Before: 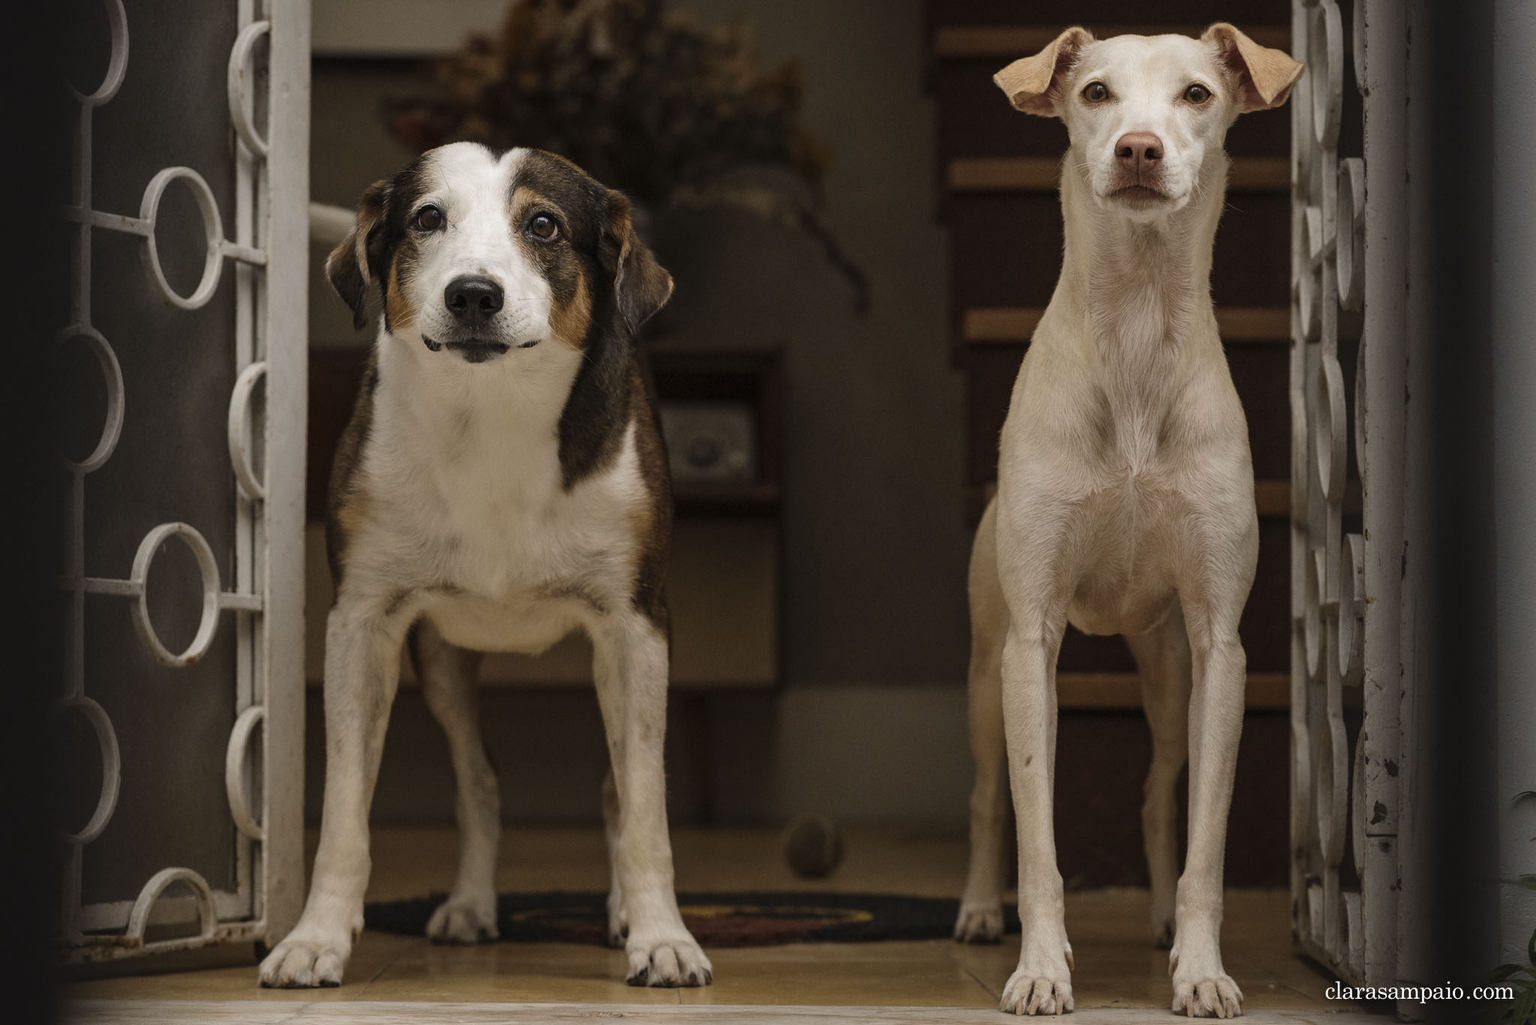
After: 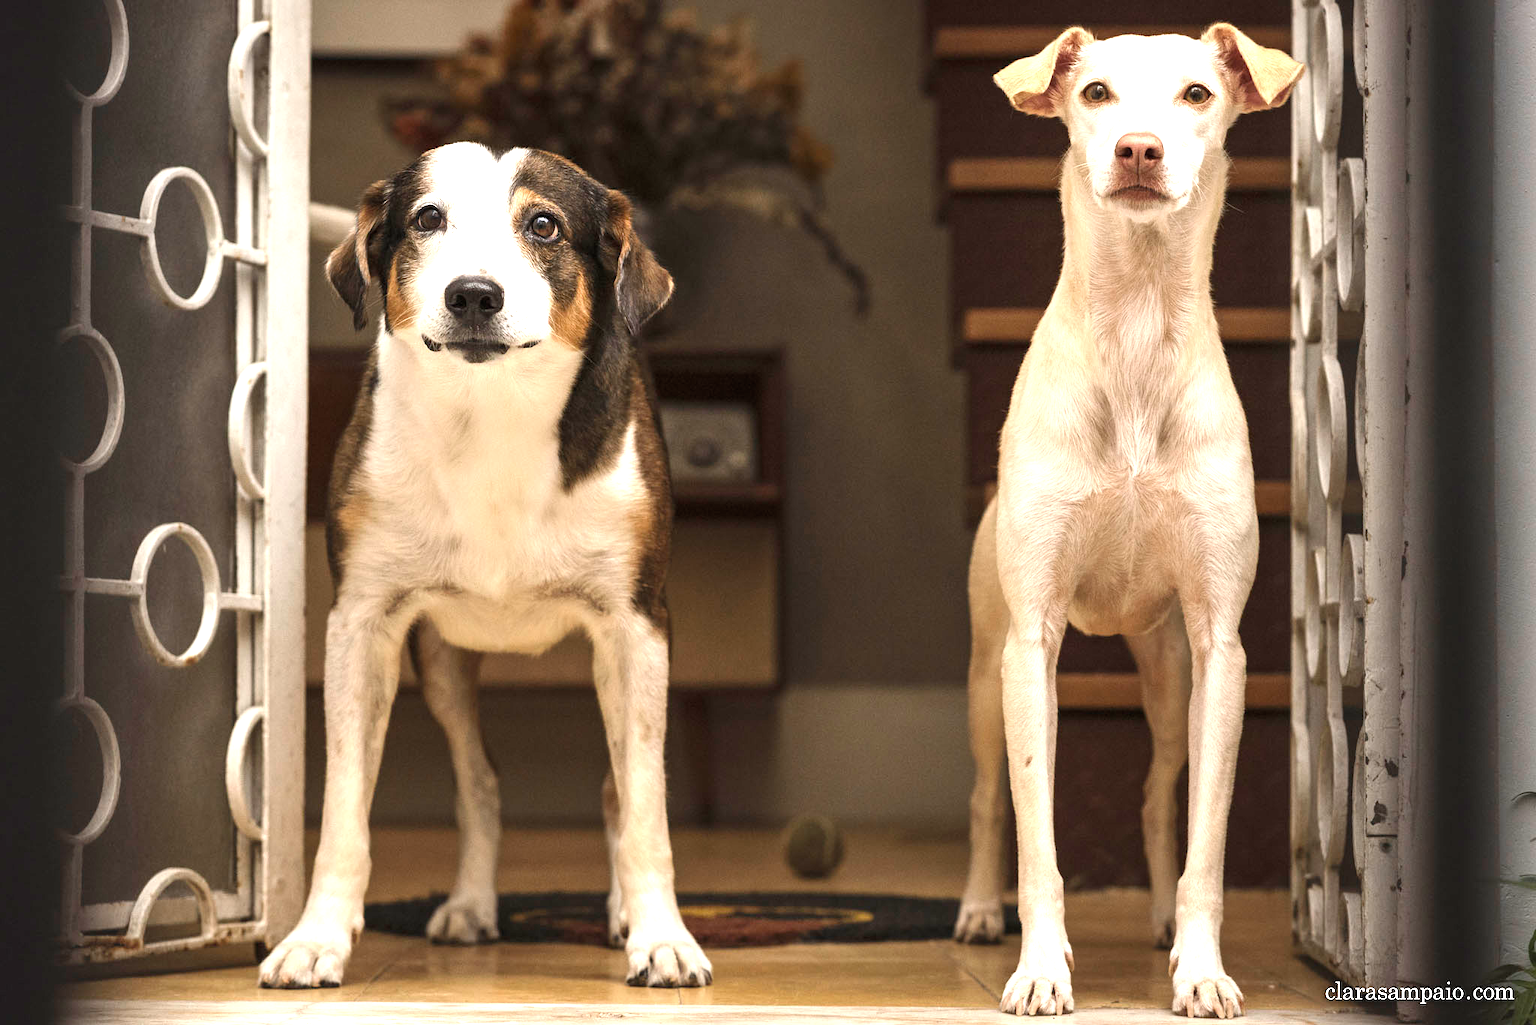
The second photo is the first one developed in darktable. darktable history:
exposure: black level correction 0, exposure 1.746 EV, compensate highlight preservation false
